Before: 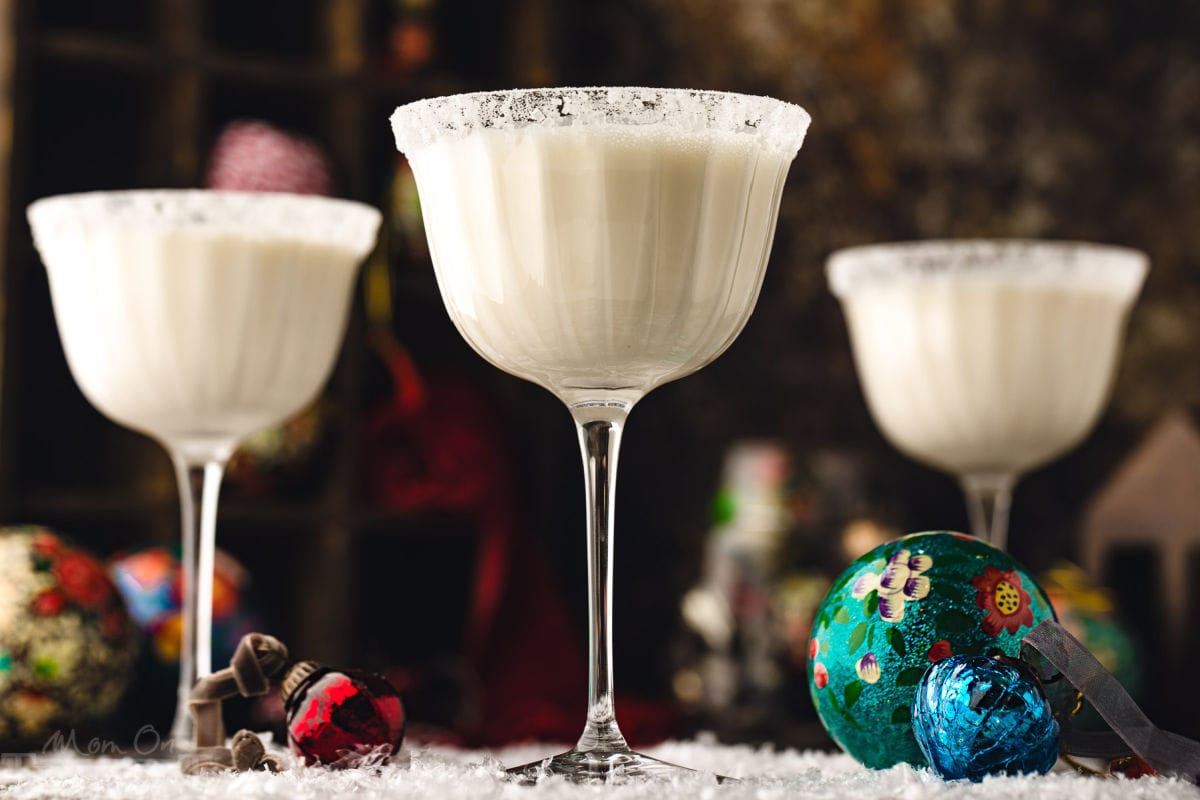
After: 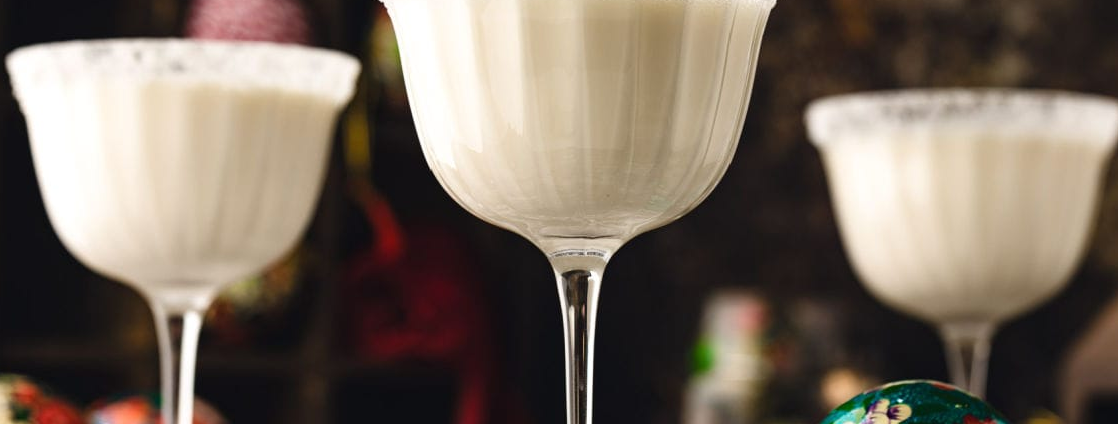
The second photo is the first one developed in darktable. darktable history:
crop: left 1.811%, top 18.939%, right 4.953%, bottom 27.966%
